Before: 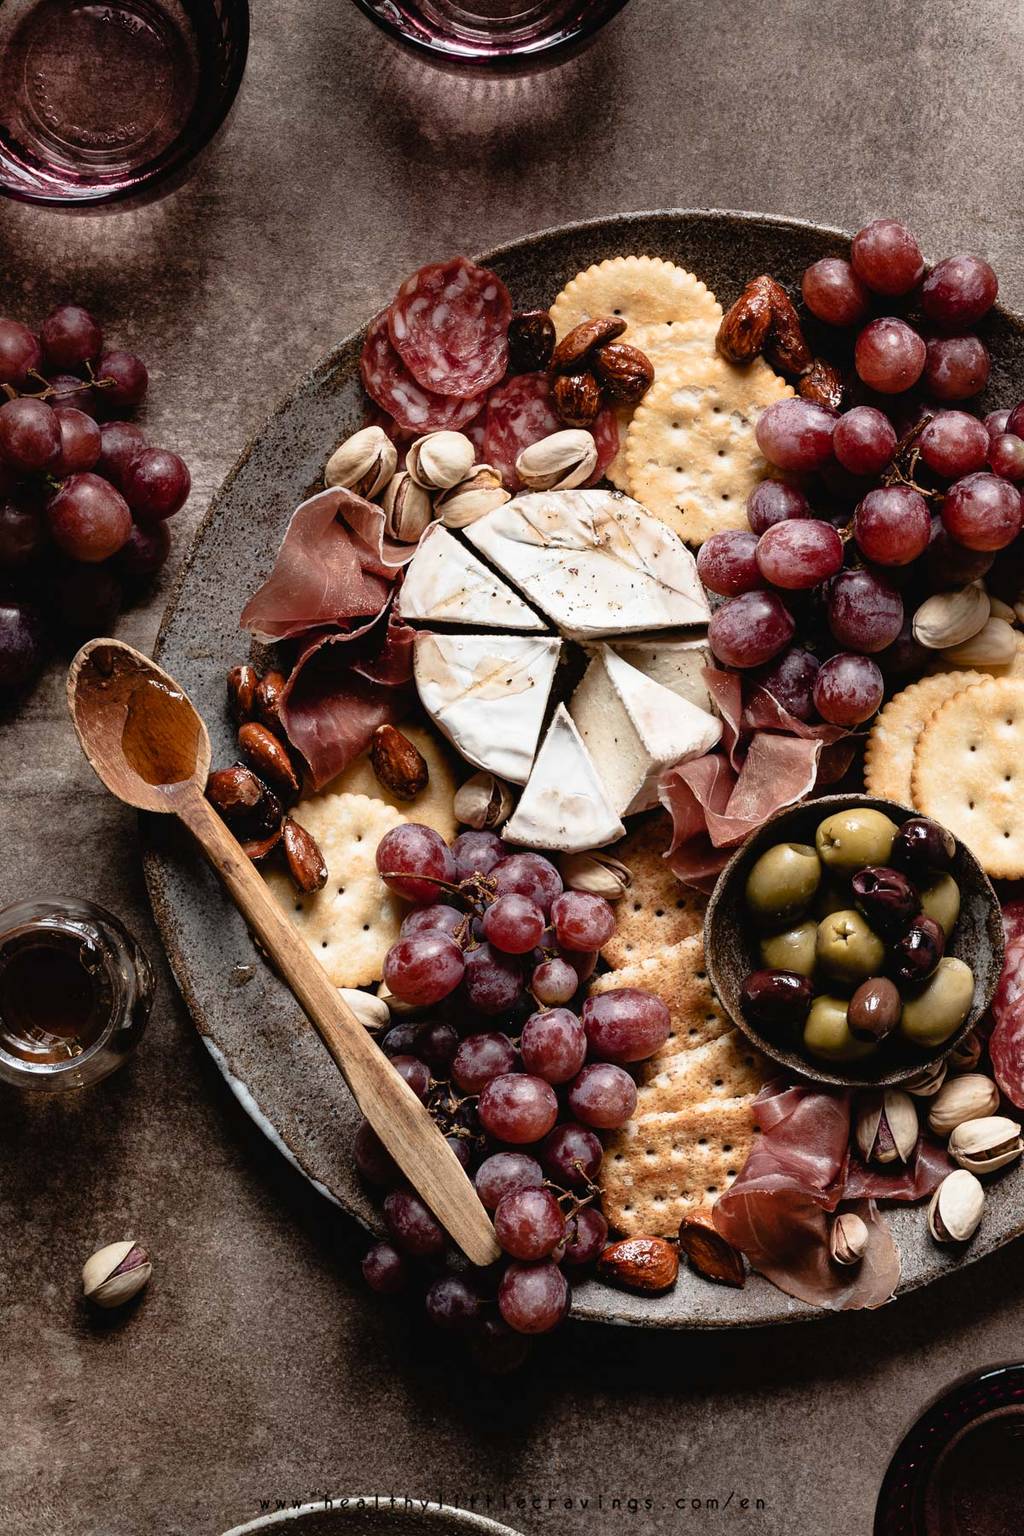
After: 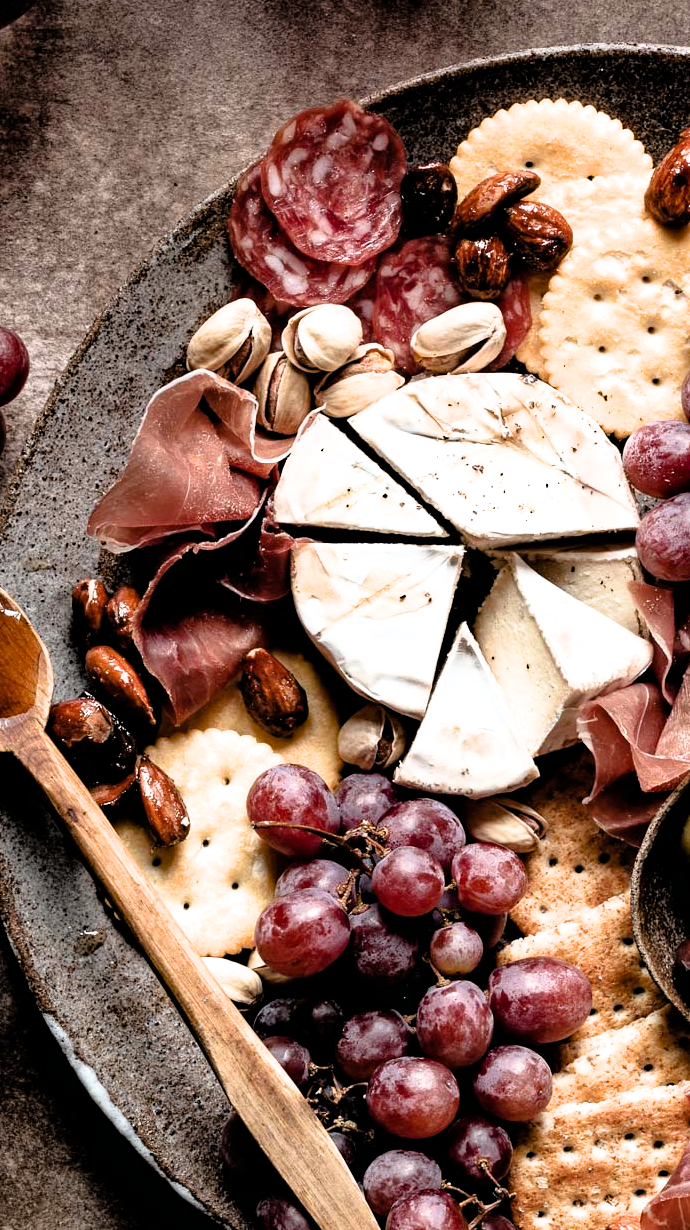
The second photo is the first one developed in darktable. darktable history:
filmic rgb: black relative exposure -4.95 EV, white relative exposure 2.83 EV, hardness 3.73
crop: left 16.186%, top 11.193%, right 26.272%, bottom 20.44%
haze removal: compatibility mode true, adaptive false
exposure: exposure 0.606 EV, compensate highlight preservation false
